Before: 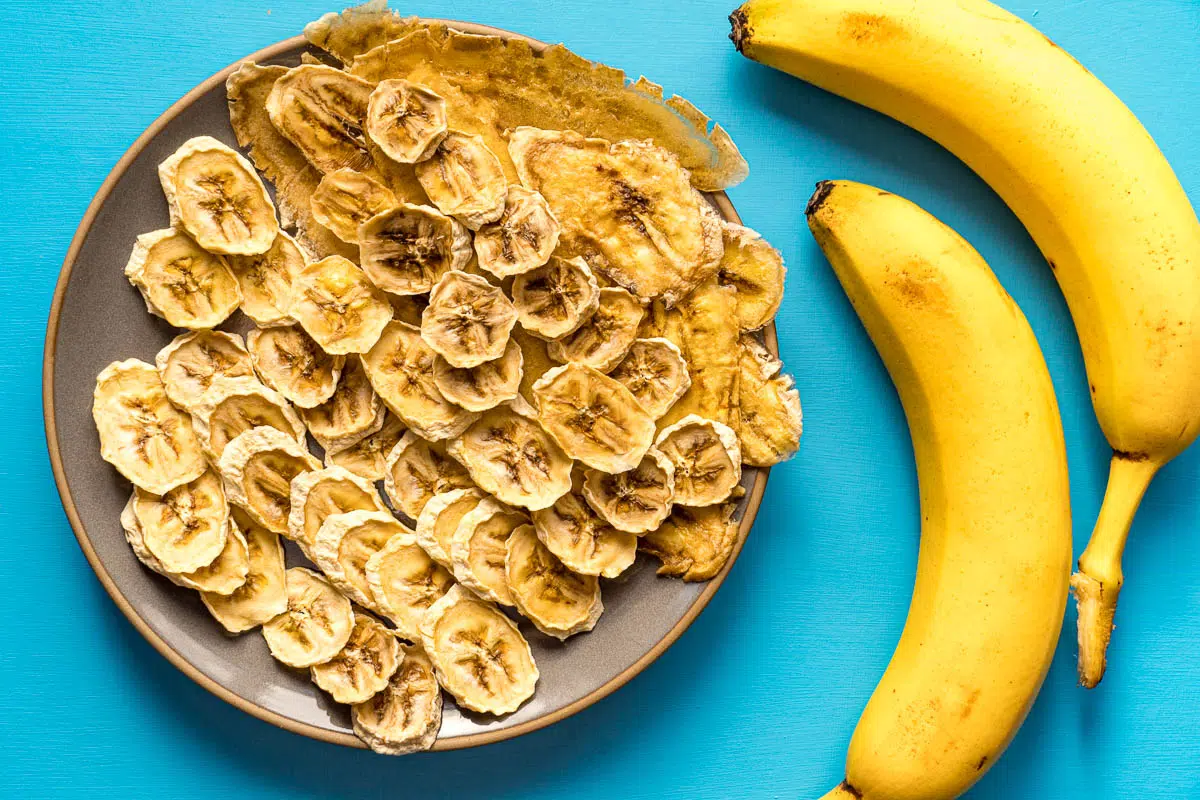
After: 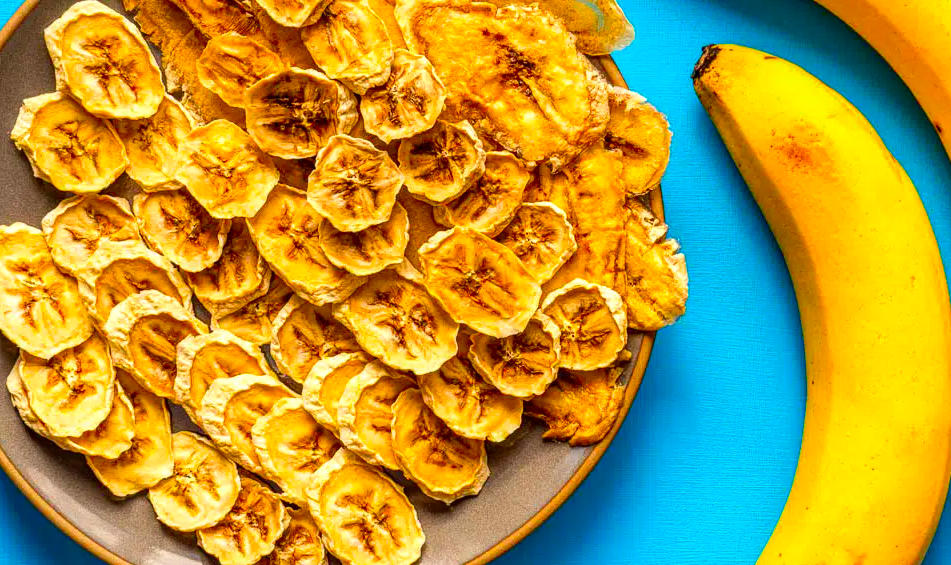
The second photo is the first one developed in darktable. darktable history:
crop: left 9.506%, top 17.024%, right 11.176%, bottom 12.326%
local contrast: on, module defaults
color correction: highlights b* 0.042, saturation 1.82
